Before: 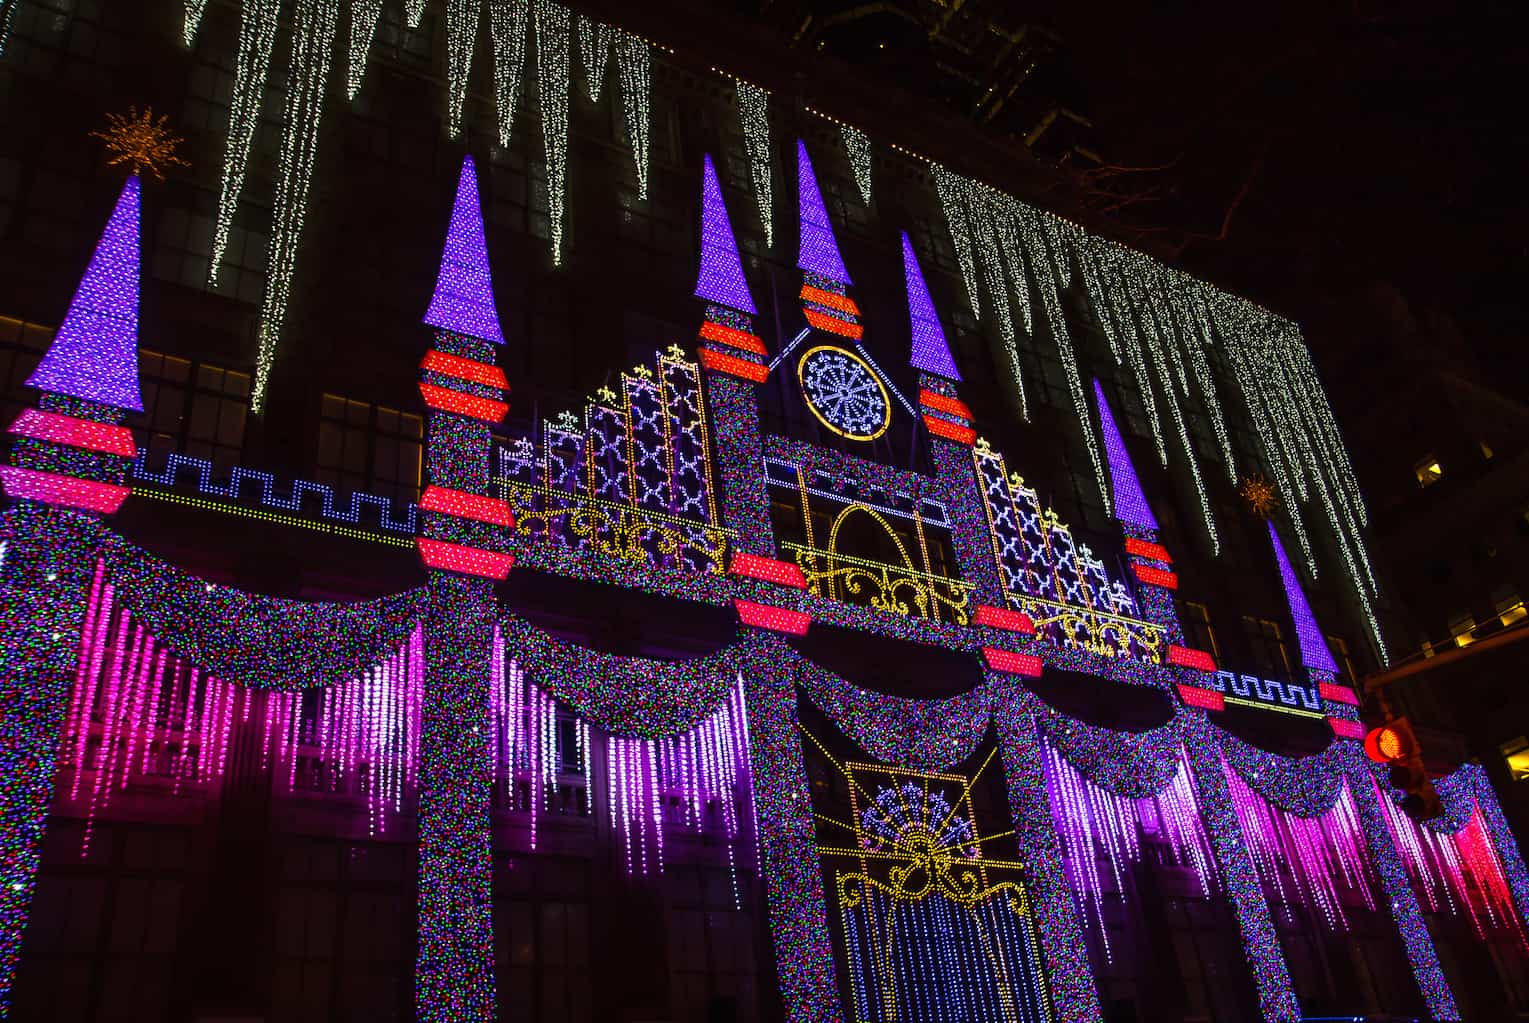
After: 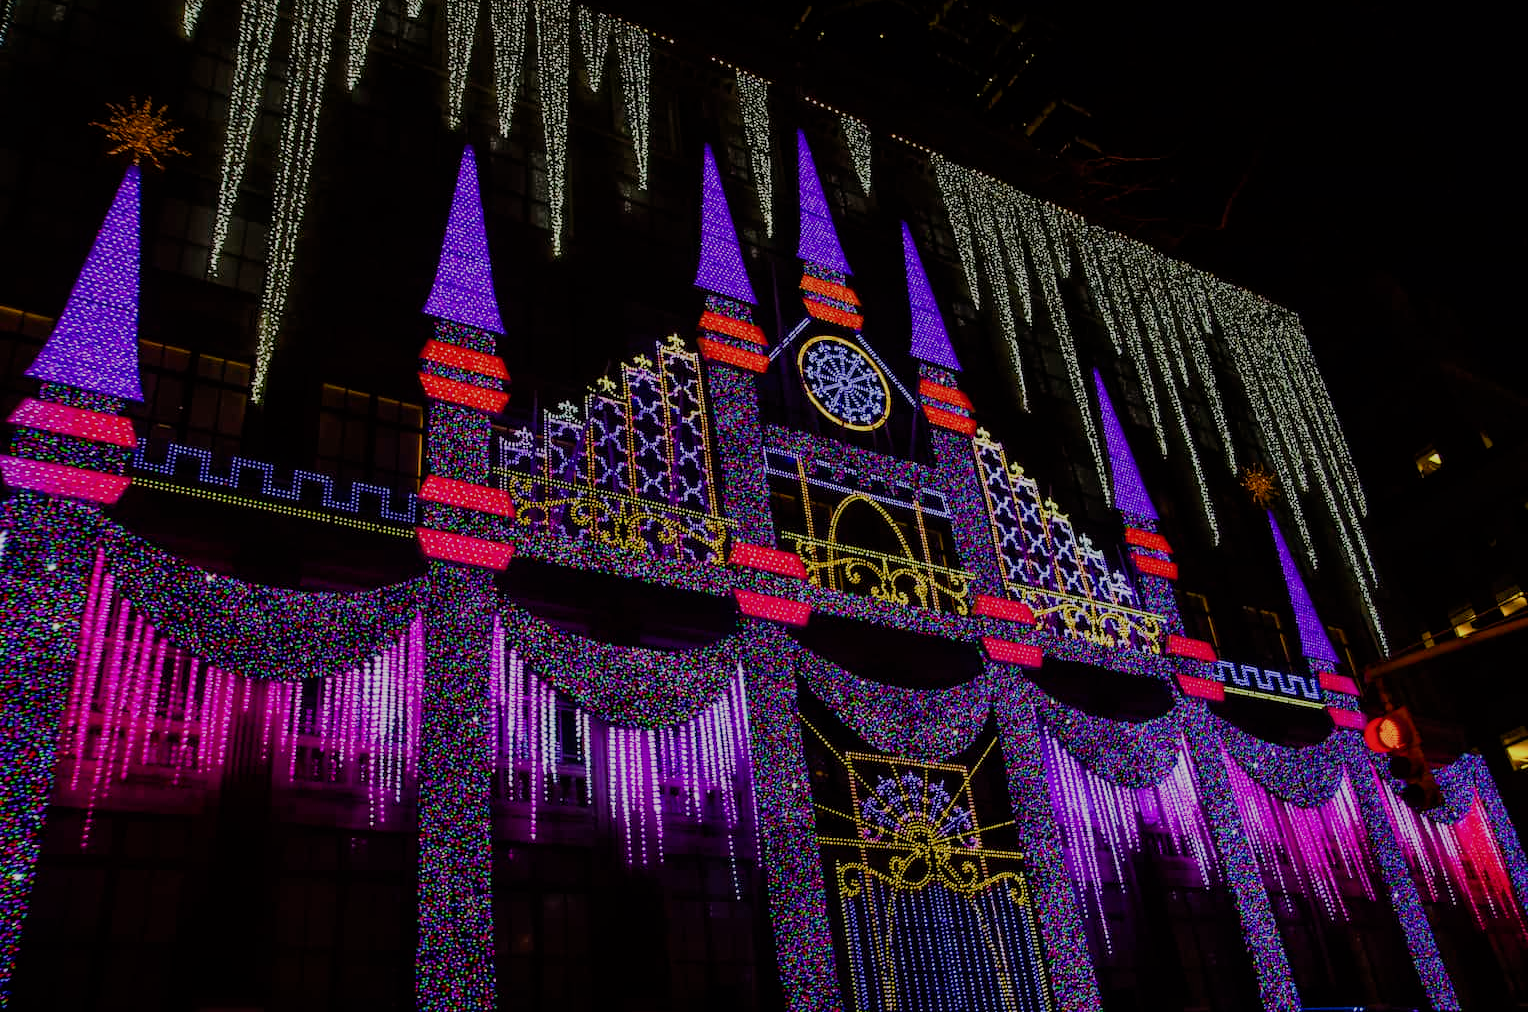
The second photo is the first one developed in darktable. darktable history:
crop: top 1.049%, right 0.001%
filmic rgb: black relative exposure -6.59 EV, white relative exposure 4.71 EV, hardness 3.13, contrast 0.805
color balance rgb: perceptual saturation grading › global saturation 20%, perceptual saturation grading › highlights -25%, perceptual saturation grading › shadows 25%
